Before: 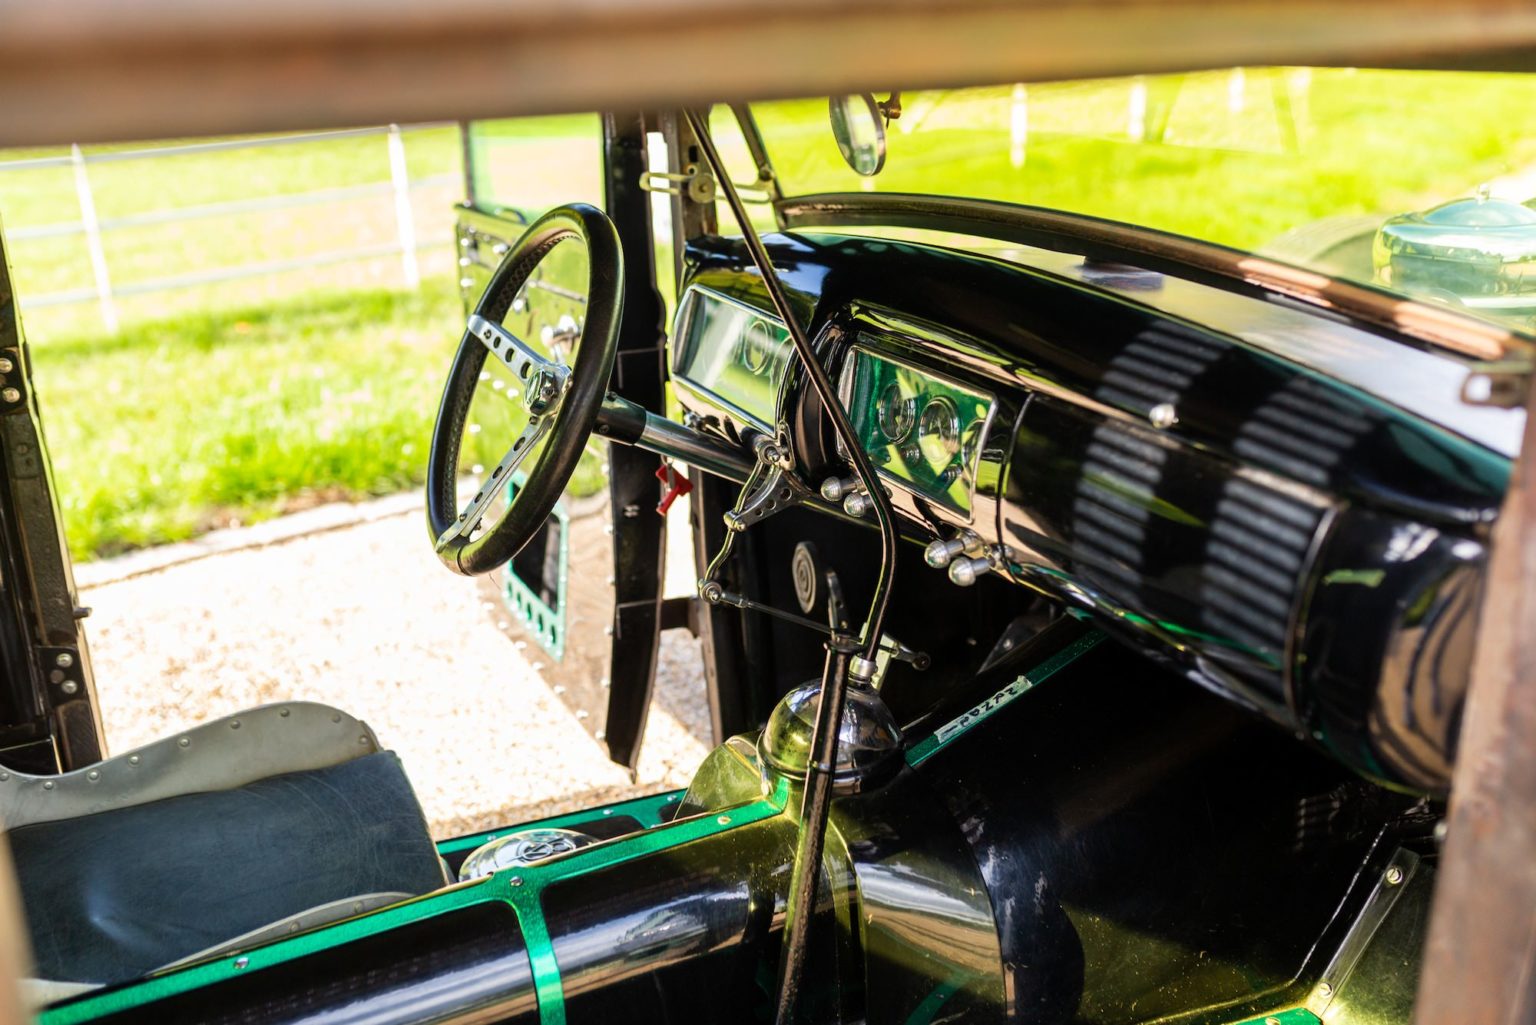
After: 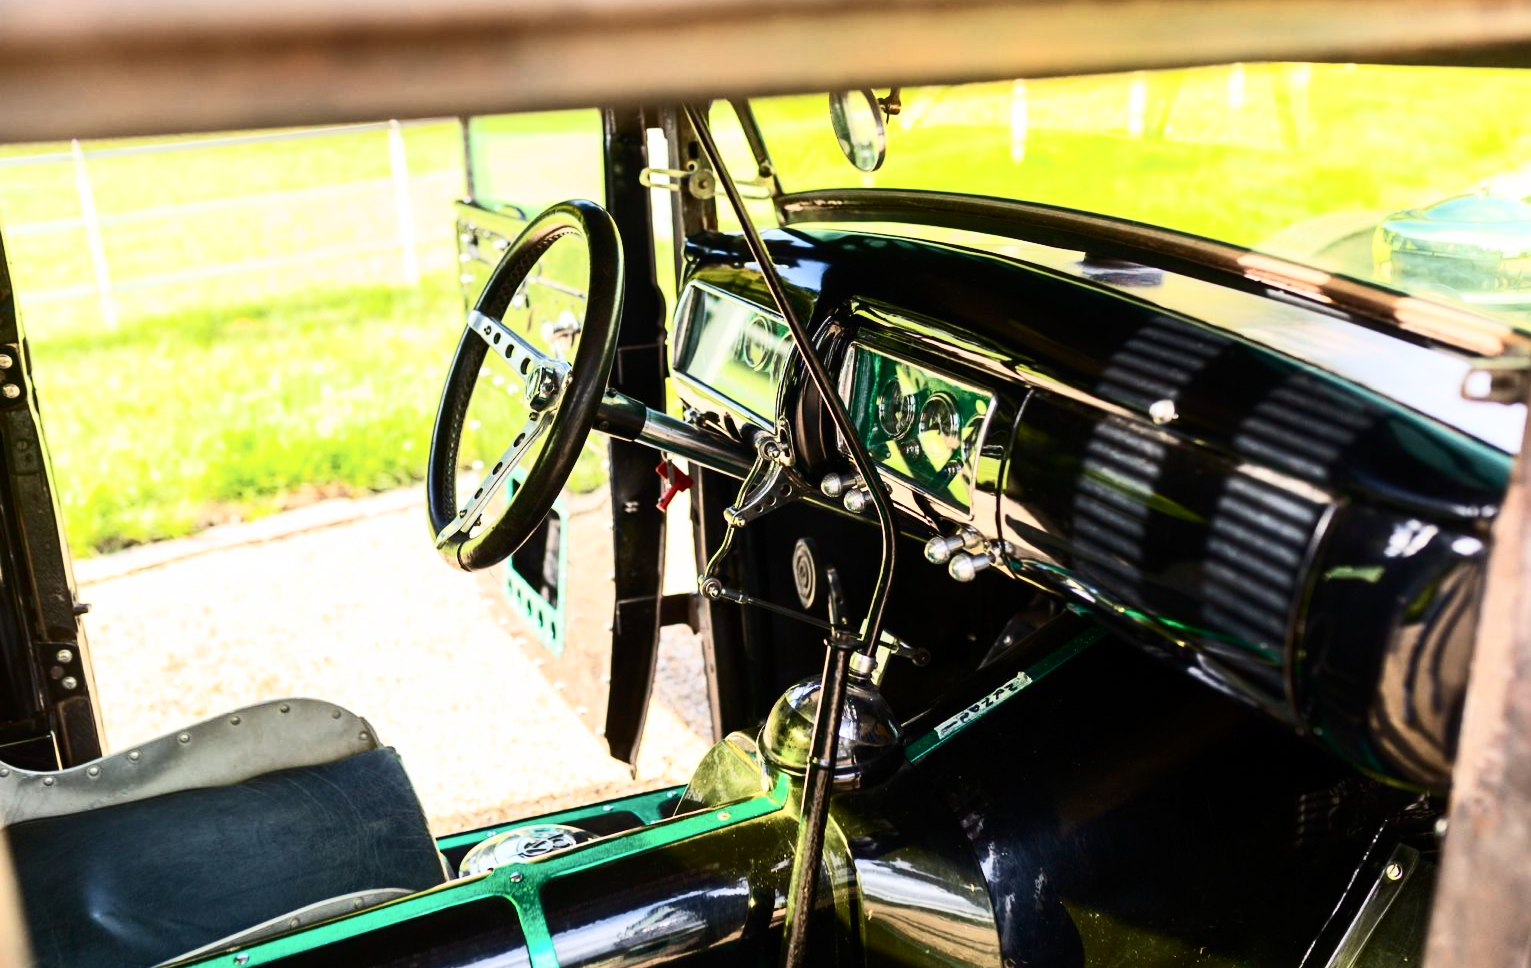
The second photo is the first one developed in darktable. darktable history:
contrast brightness saturation: contrast 0.39, brightness 0.1
crop: top 0.448%, right 0.264%, bottom 5.045%
